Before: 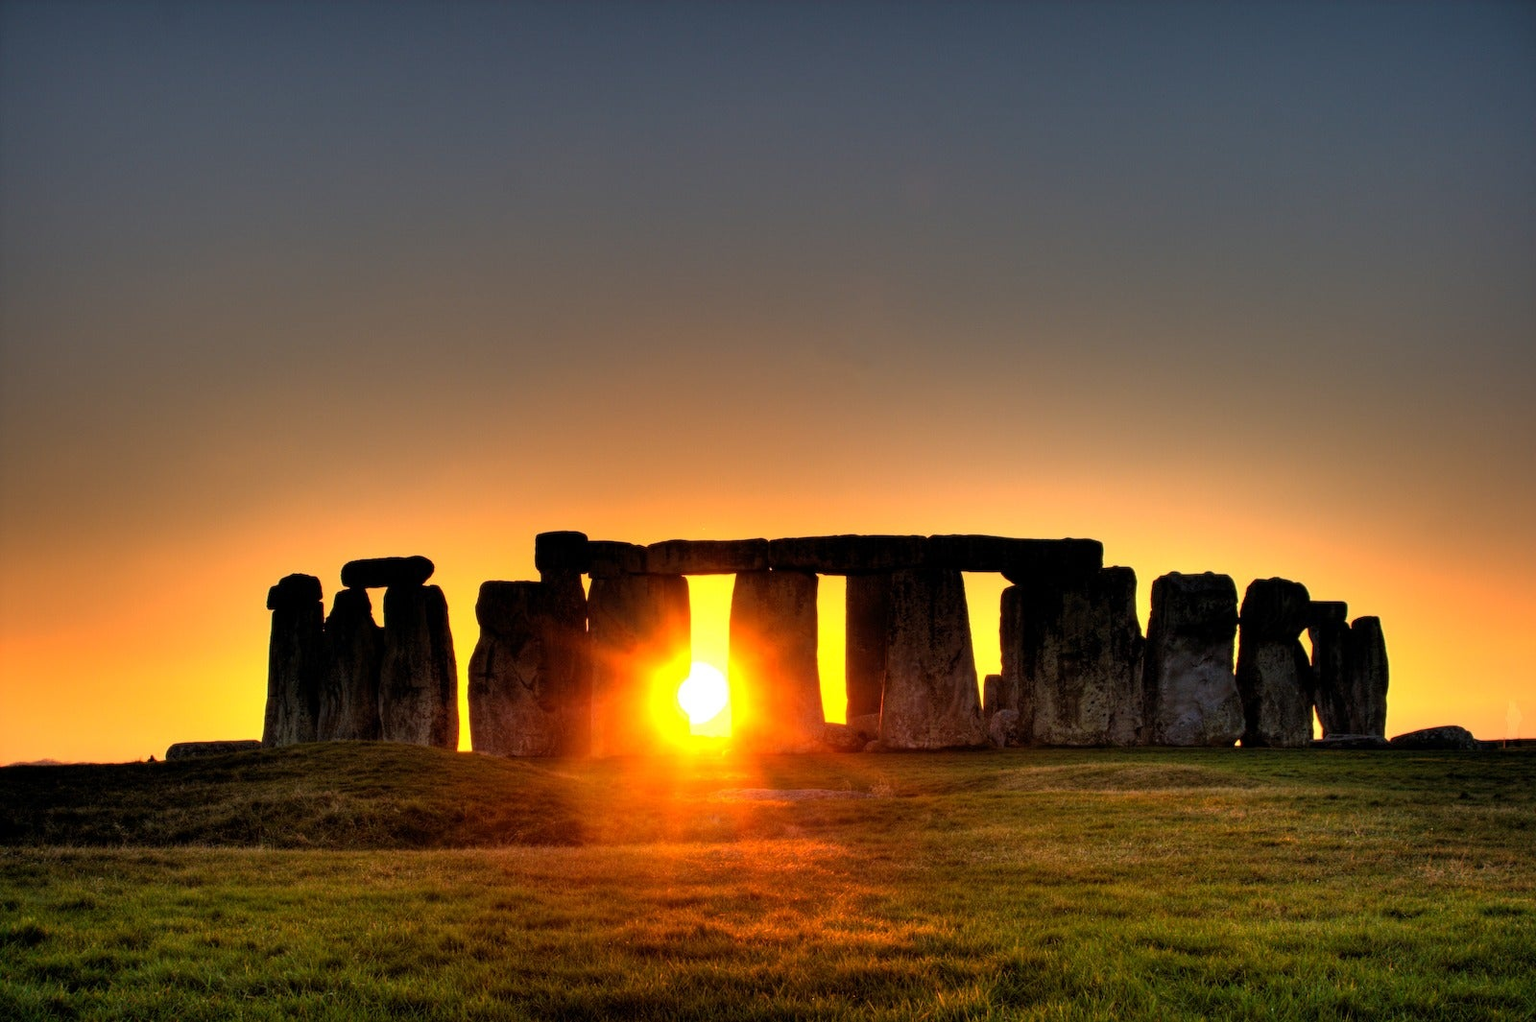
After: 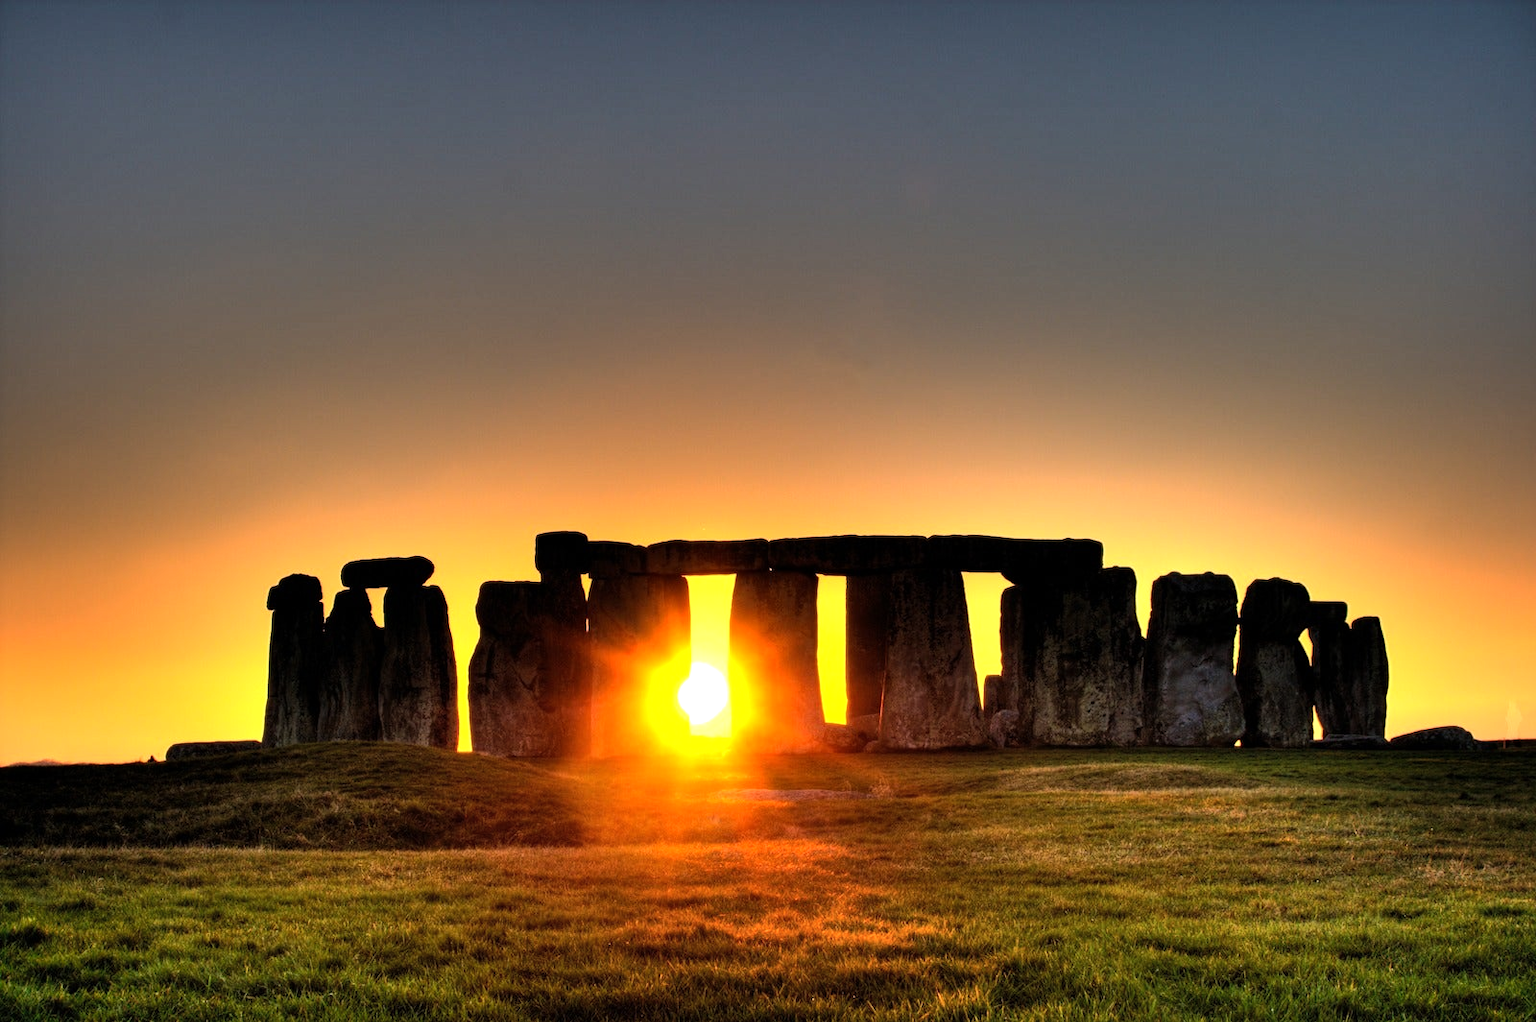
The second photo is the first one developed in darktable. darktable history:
shadows and highlights: soften with gaussian
tone equalizer: -8 EV -0.417 EV, -7 EV -0.389 EV, -6 EV -0.333 EV, -5 EV -0.222 EV, -3 EV 0.222 EV, -2 EV 0.333 EV, -1 EV 0.389 EV, +0 EV 0.417 EV, edges refinement/feathering 500, mask exposure compensation -1.57 EV, preserve details no
